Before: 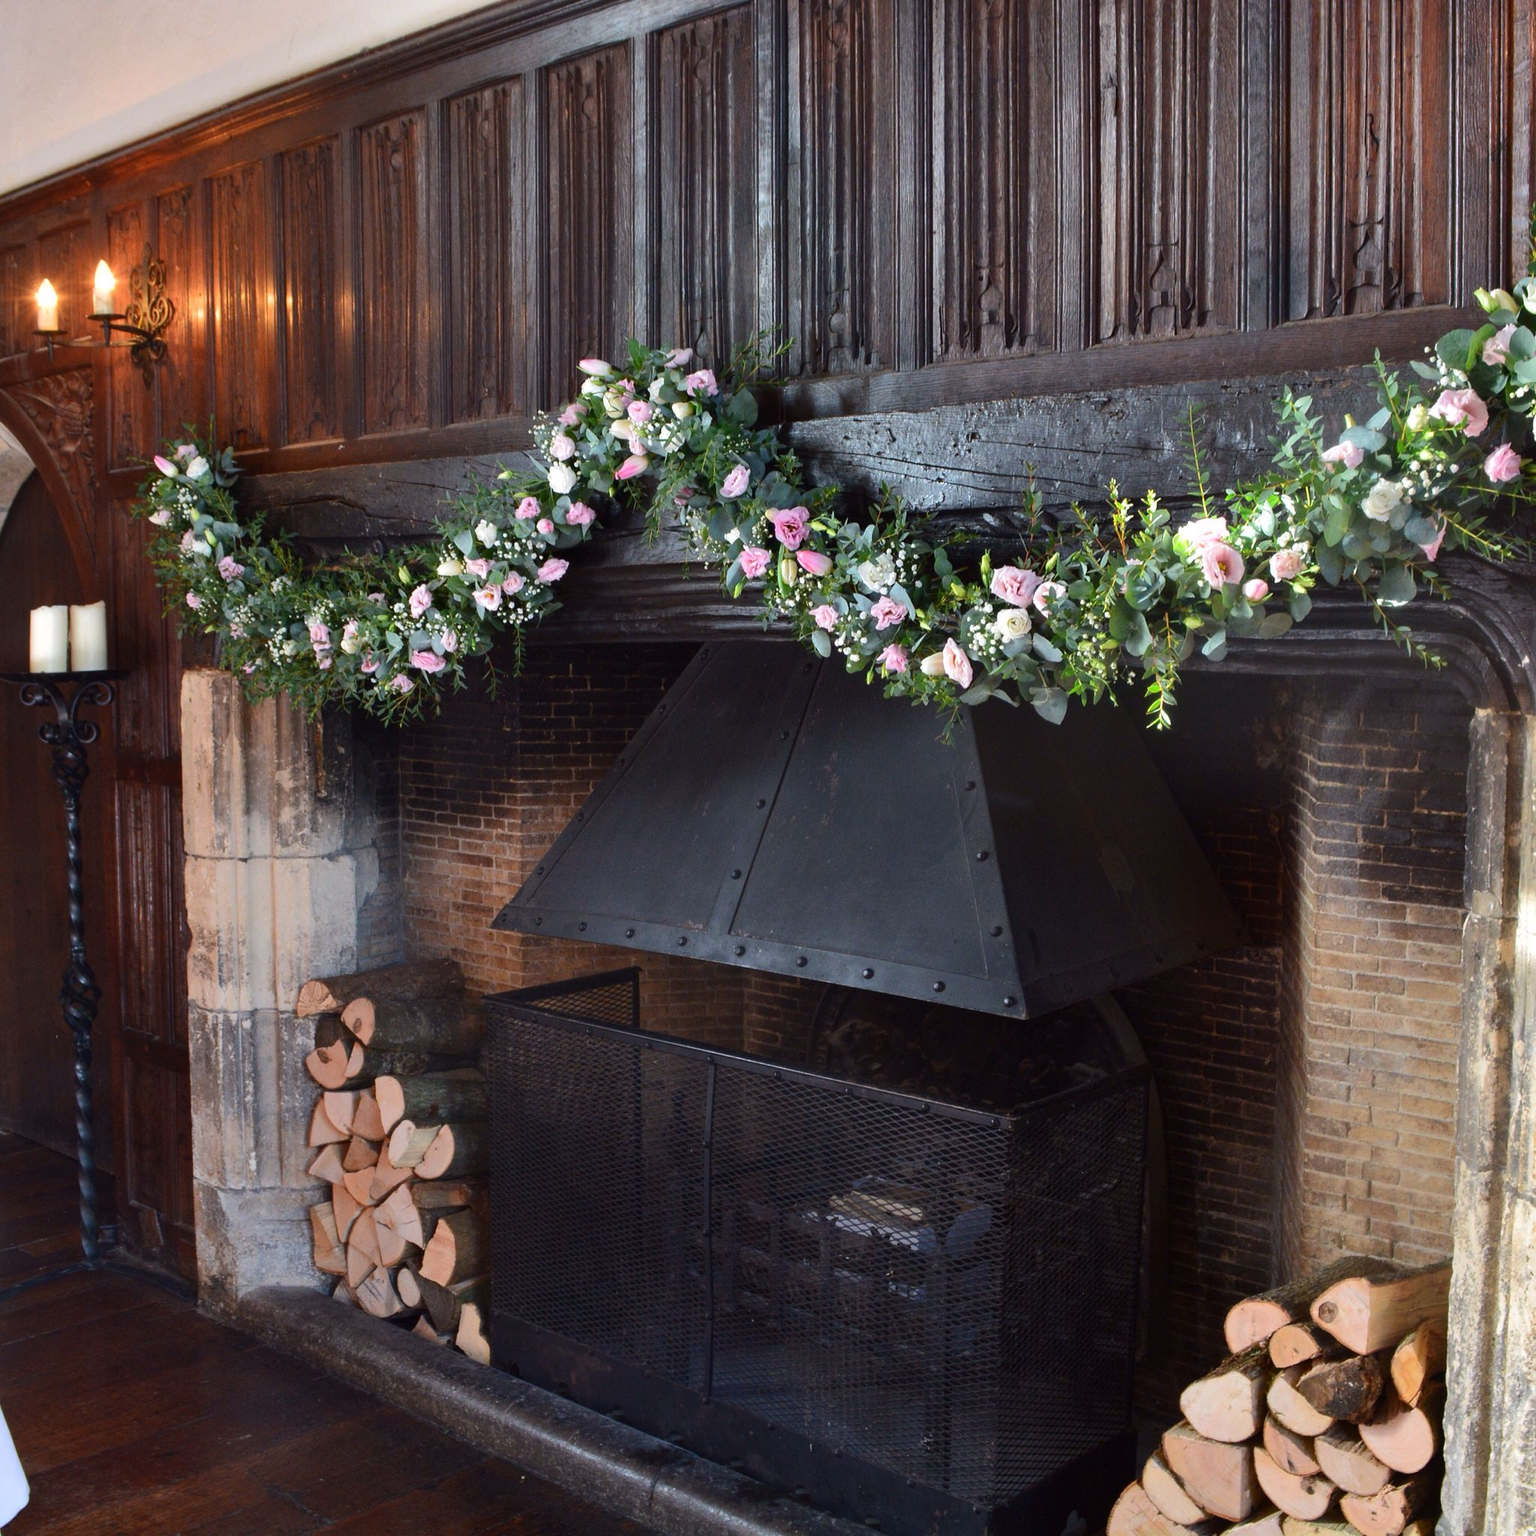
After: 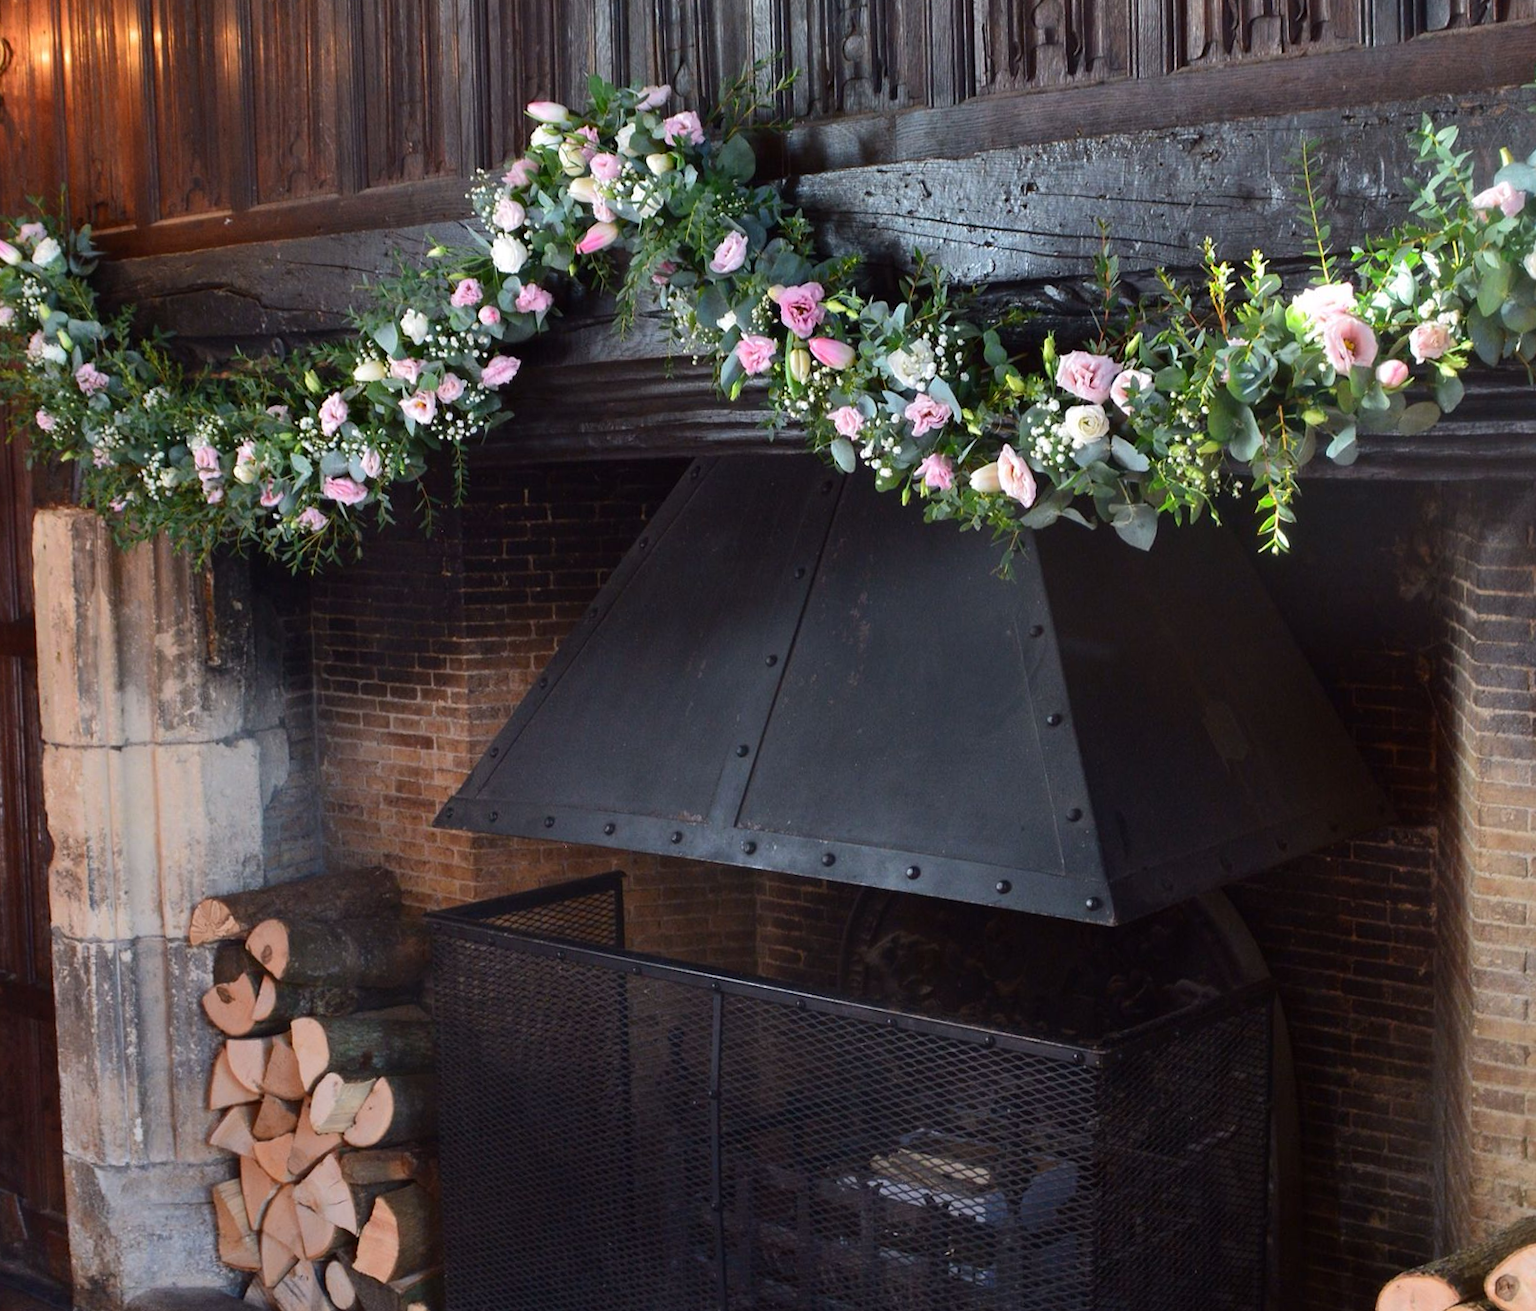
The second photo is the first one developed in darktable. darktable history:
crop: left 9.712%, top 16.928%, right 10.845%, bottom 12.332%
rotate and perspective: rotation -1.42°, crop left 0.016, crop right 0.984, crop top 0.035, crop bottom 0.965
